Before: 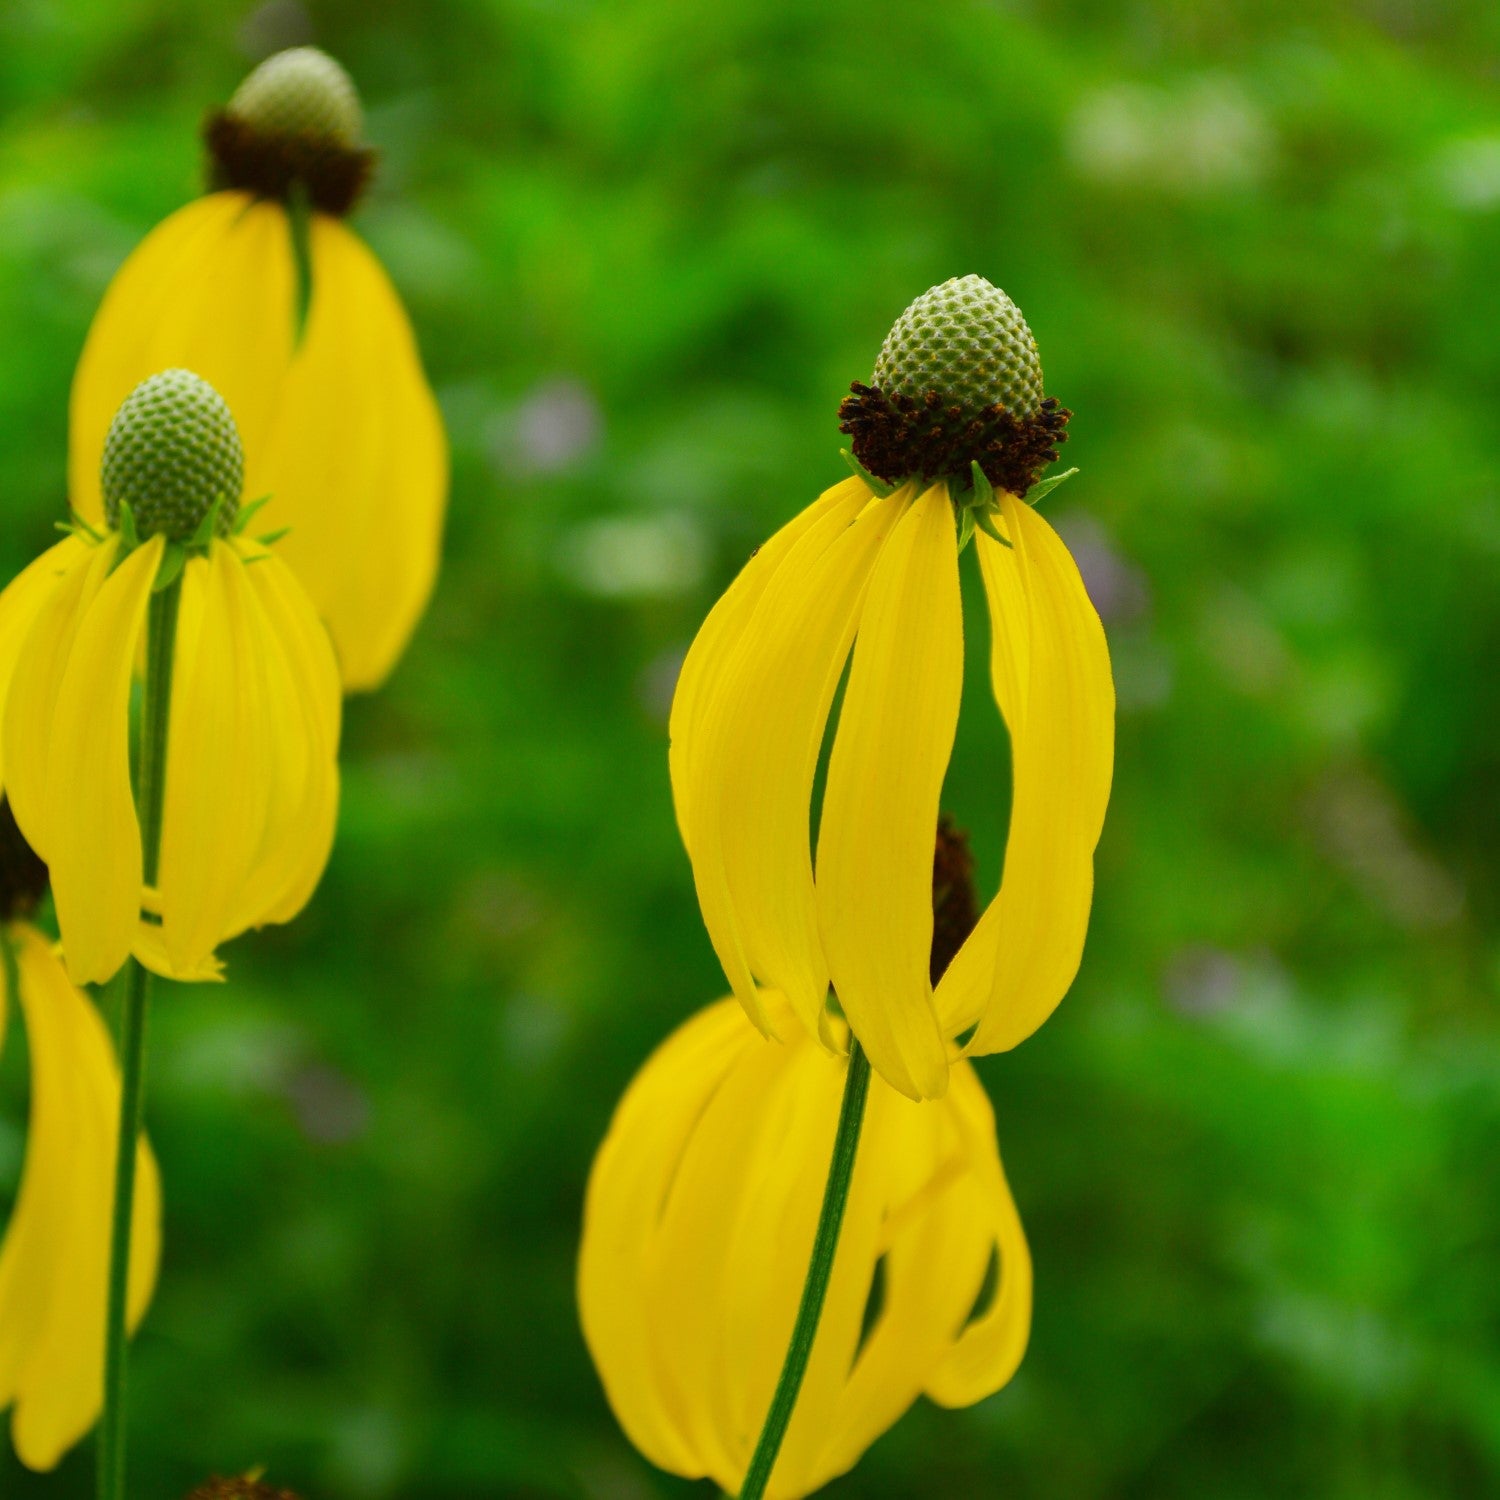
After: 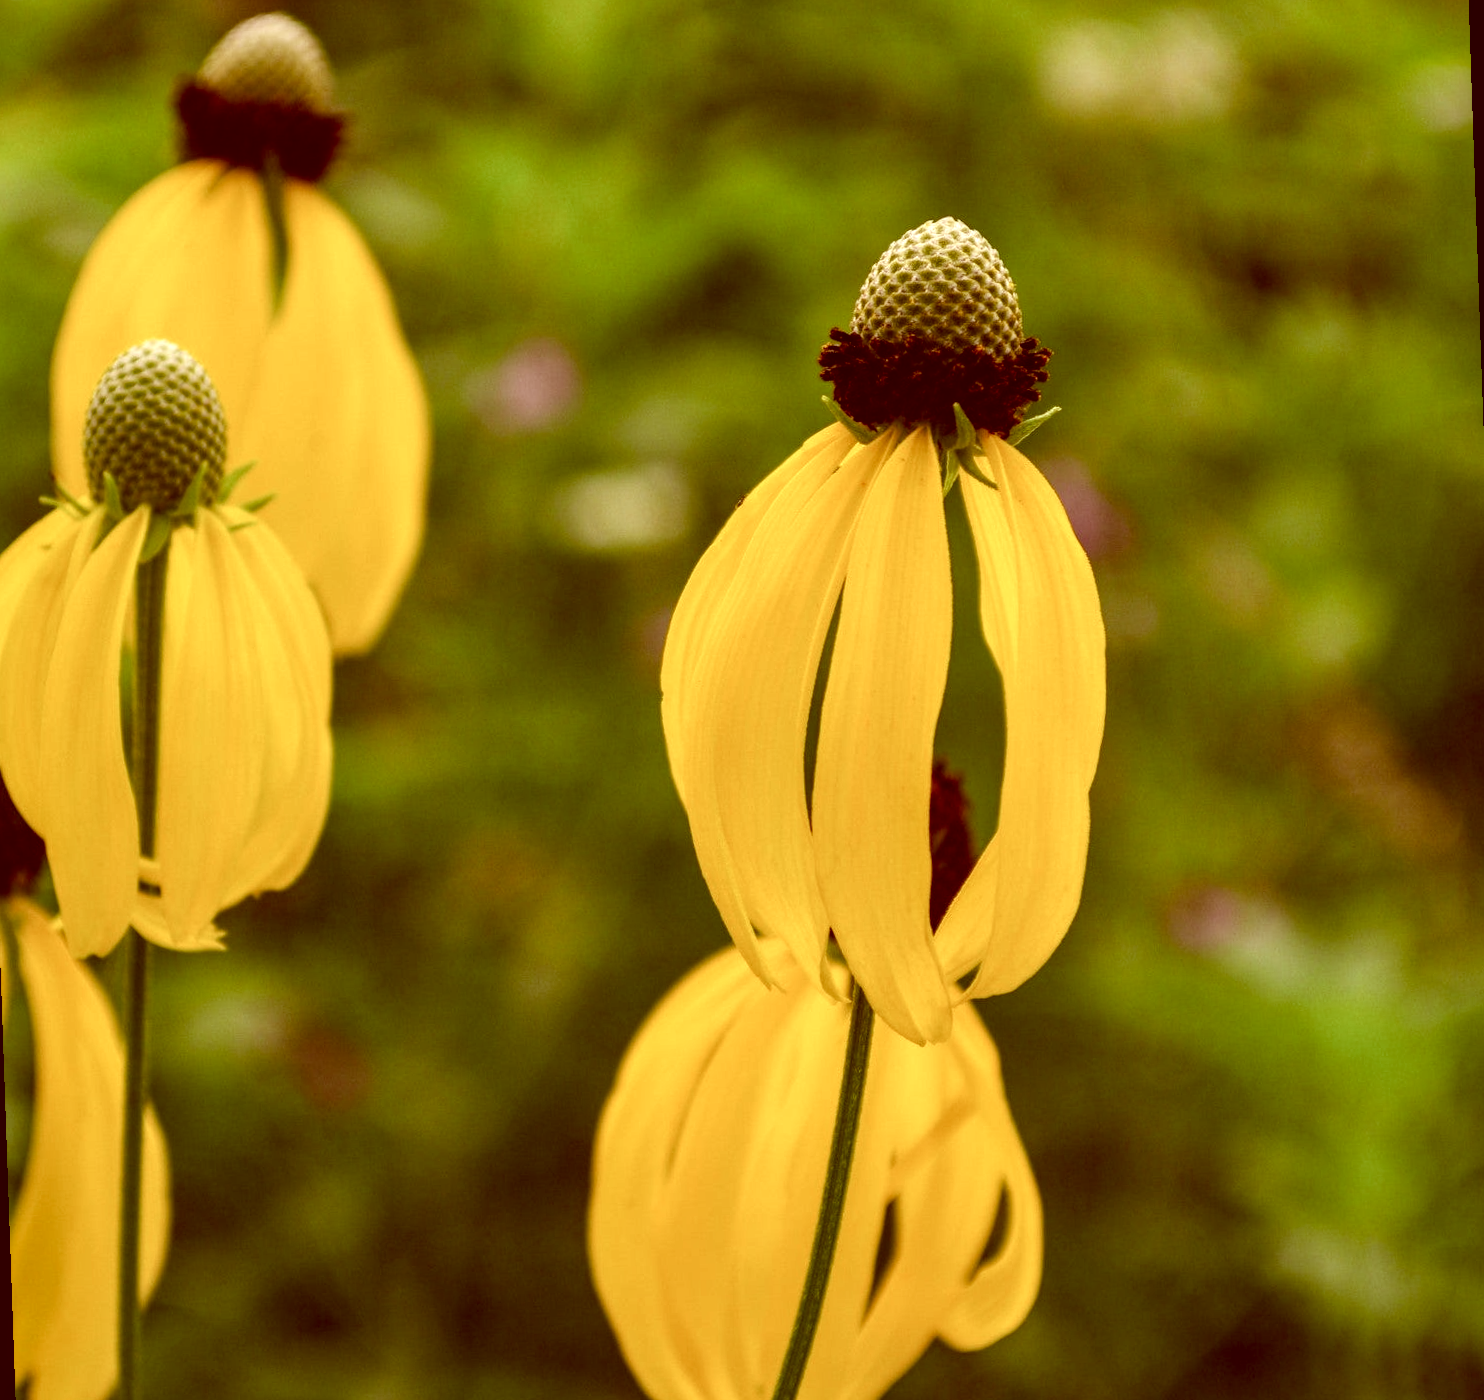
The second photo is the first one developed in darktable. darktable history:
rotate and perspective: rotation -2°, crop left 0.022, crop right 0.978, crop top 0.049, crop bottom 0.951
local contrast: detail 160%
color correction: highlights a* 9.03, highlights b* 8.71, shadows a* 40, shadows b* 40, saturation 0.8
